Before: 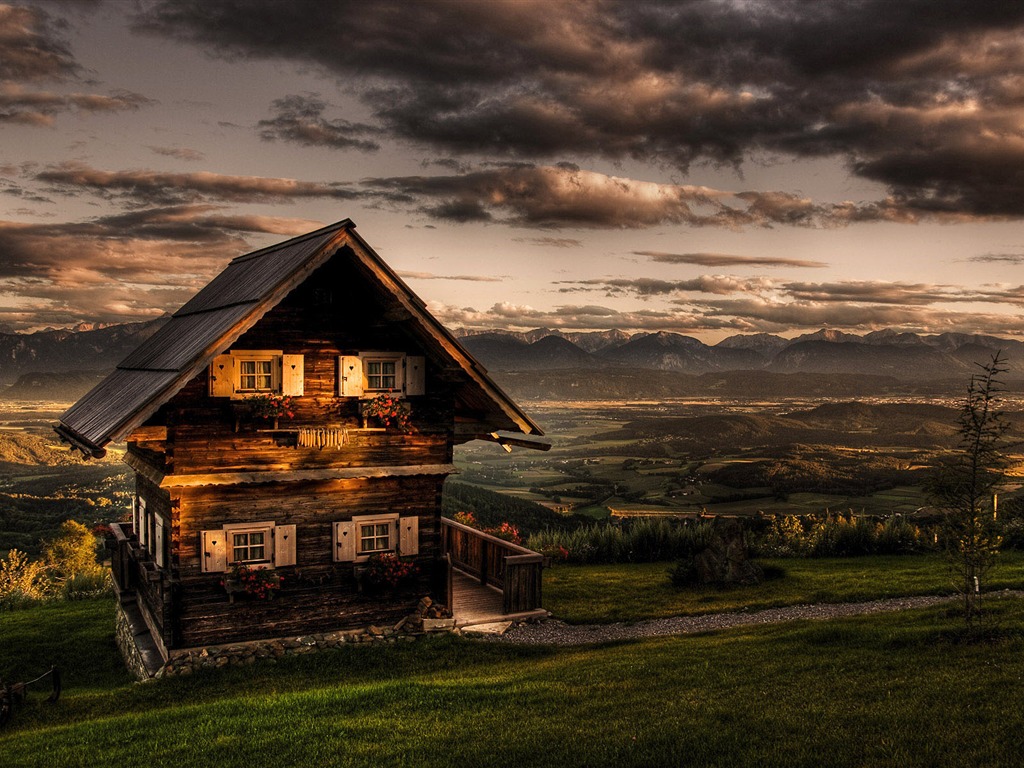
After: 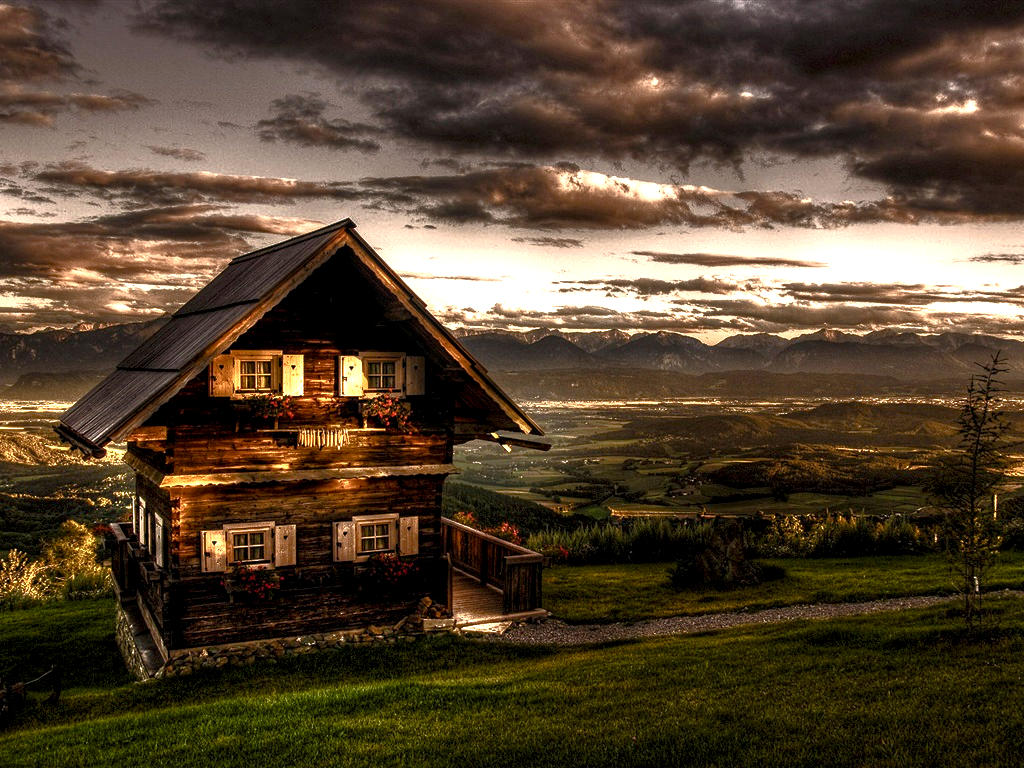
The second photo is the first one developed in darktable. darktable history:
base curve: curves: ch0 [(0, 0) (0.564, 0.291) (0.802, 0.731) (1, 1)]
exposure: exposure 1.091 EV, compensate highlight preservation false
local contrast: detail 150%
color balance rgb: highlights gain › chroma 0.133%, highlights gain › hue 331.29°, perceptual saturation grading › global saturation 0.37%, perceptual saturation grading › highlights -17.154%, perceptual saturation grading › mid-tones 33.798%, perceptual saturation grading › shadows 50.463%, global vibrance 20%
